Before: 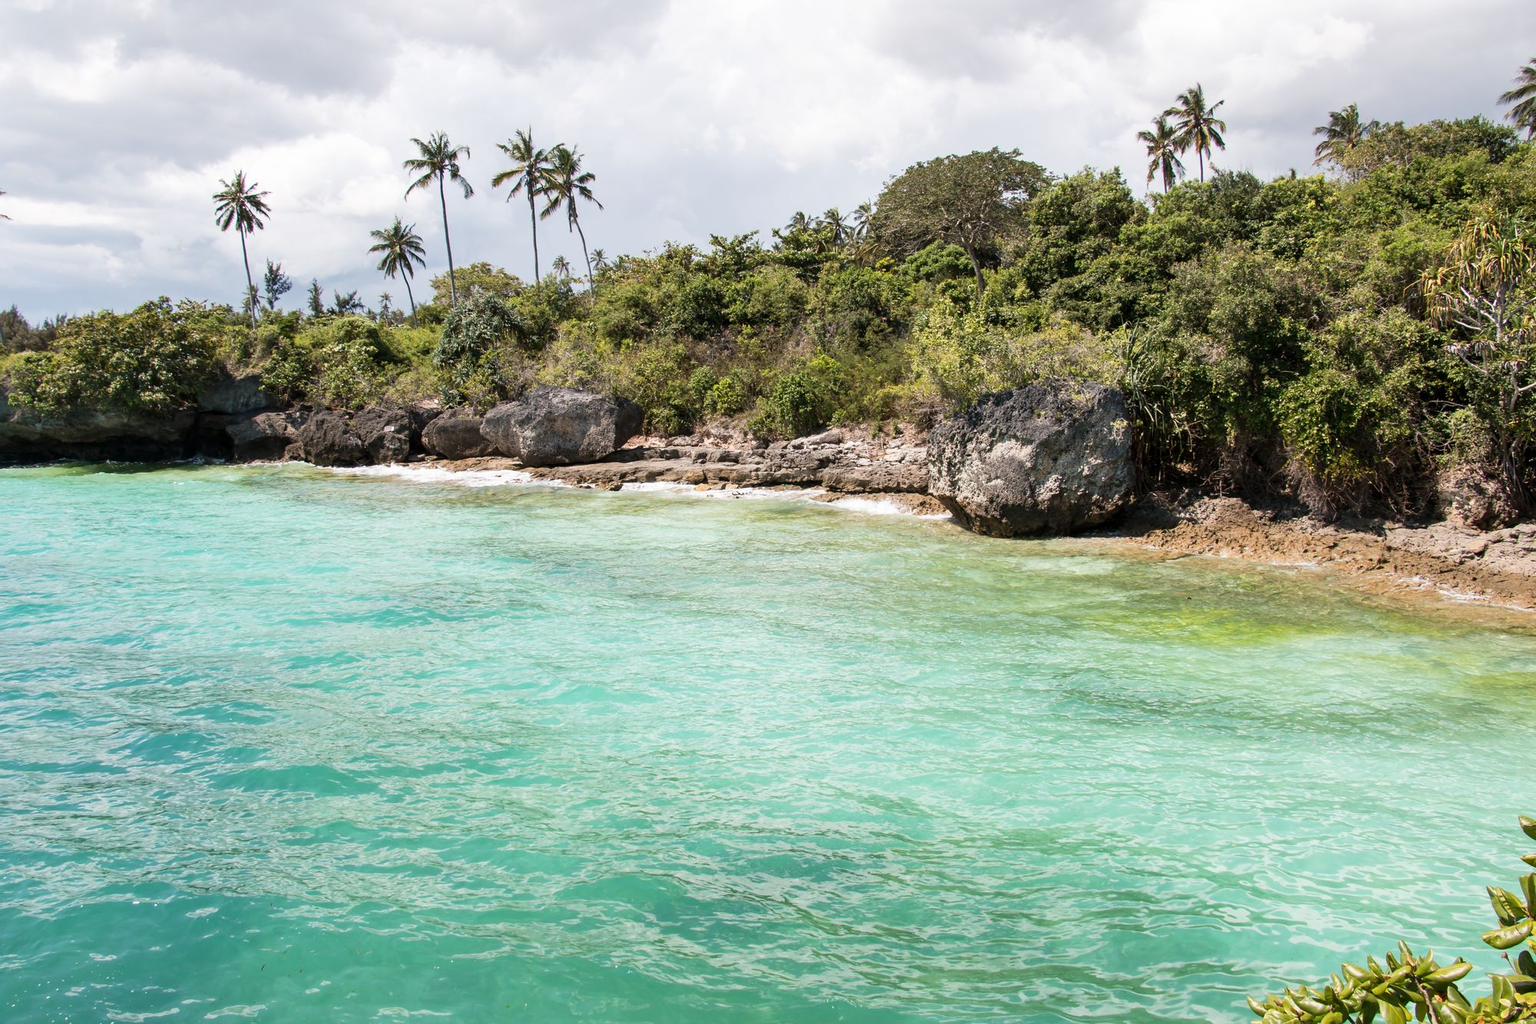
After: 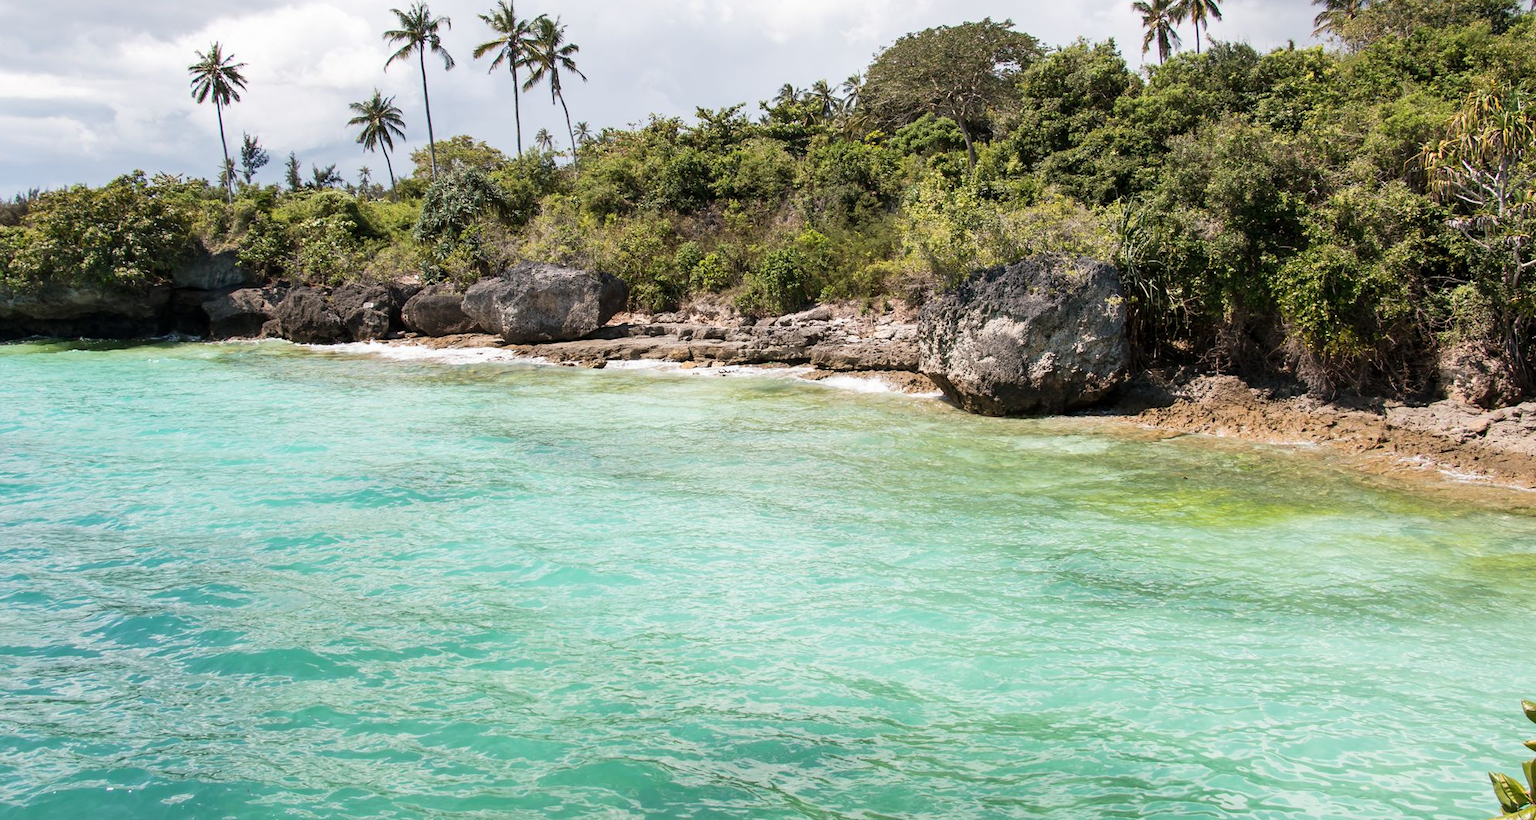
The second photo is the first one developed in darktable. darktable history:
crop and rotate: left 1.868%, top 12.705%, right 0.157%, bottom 8.757%
